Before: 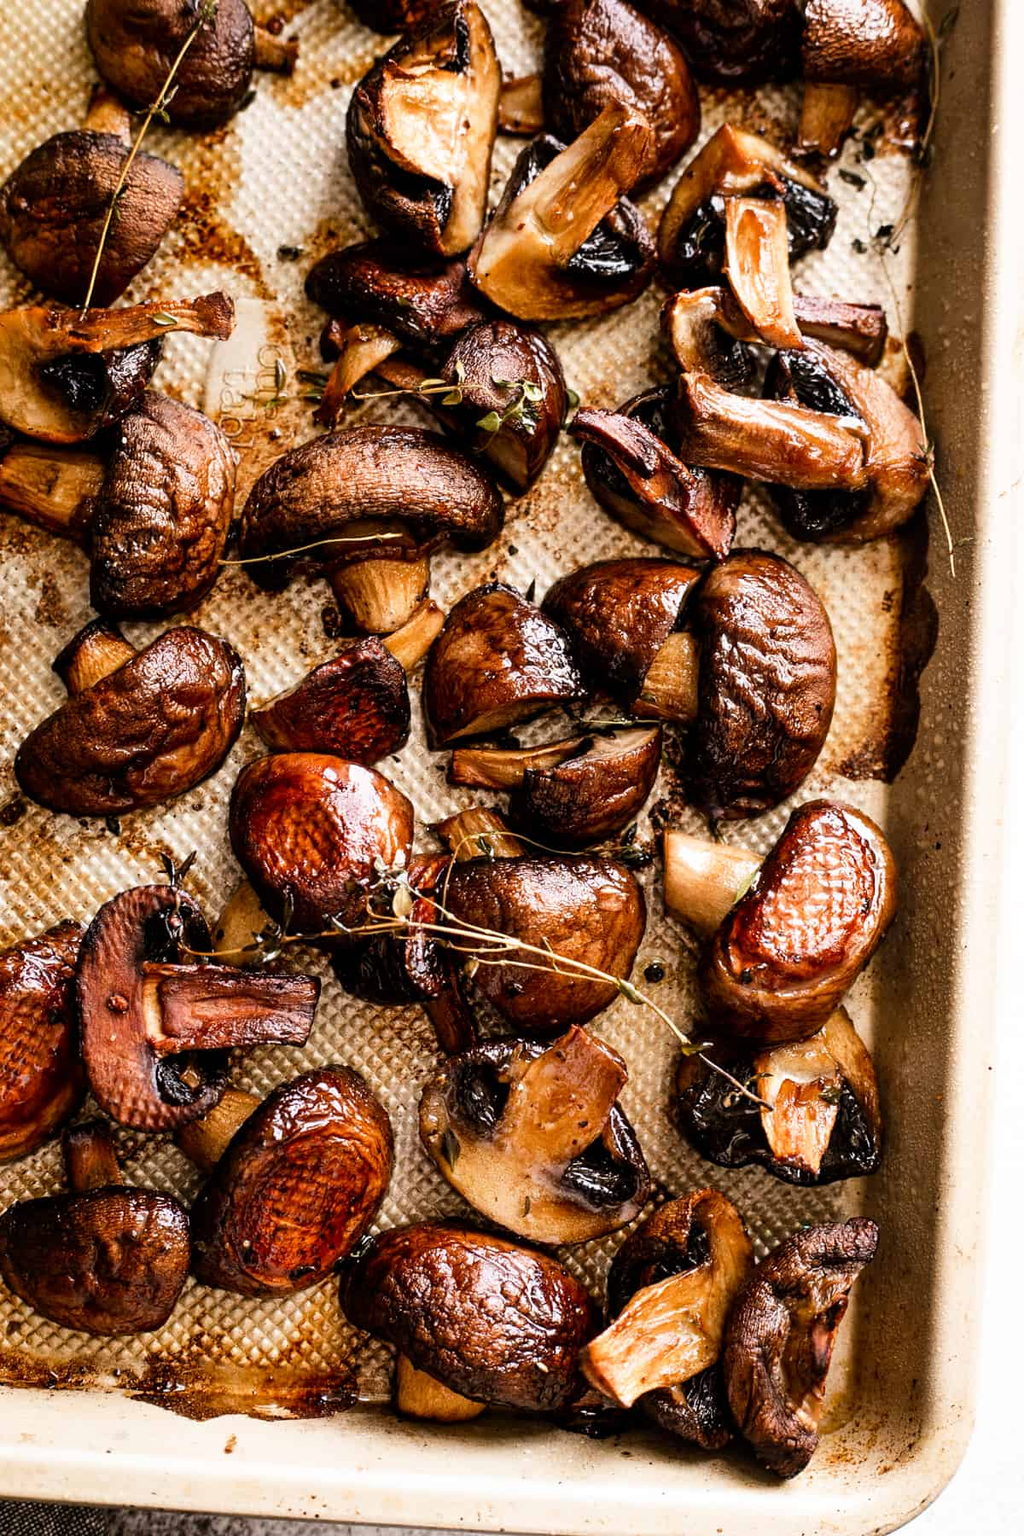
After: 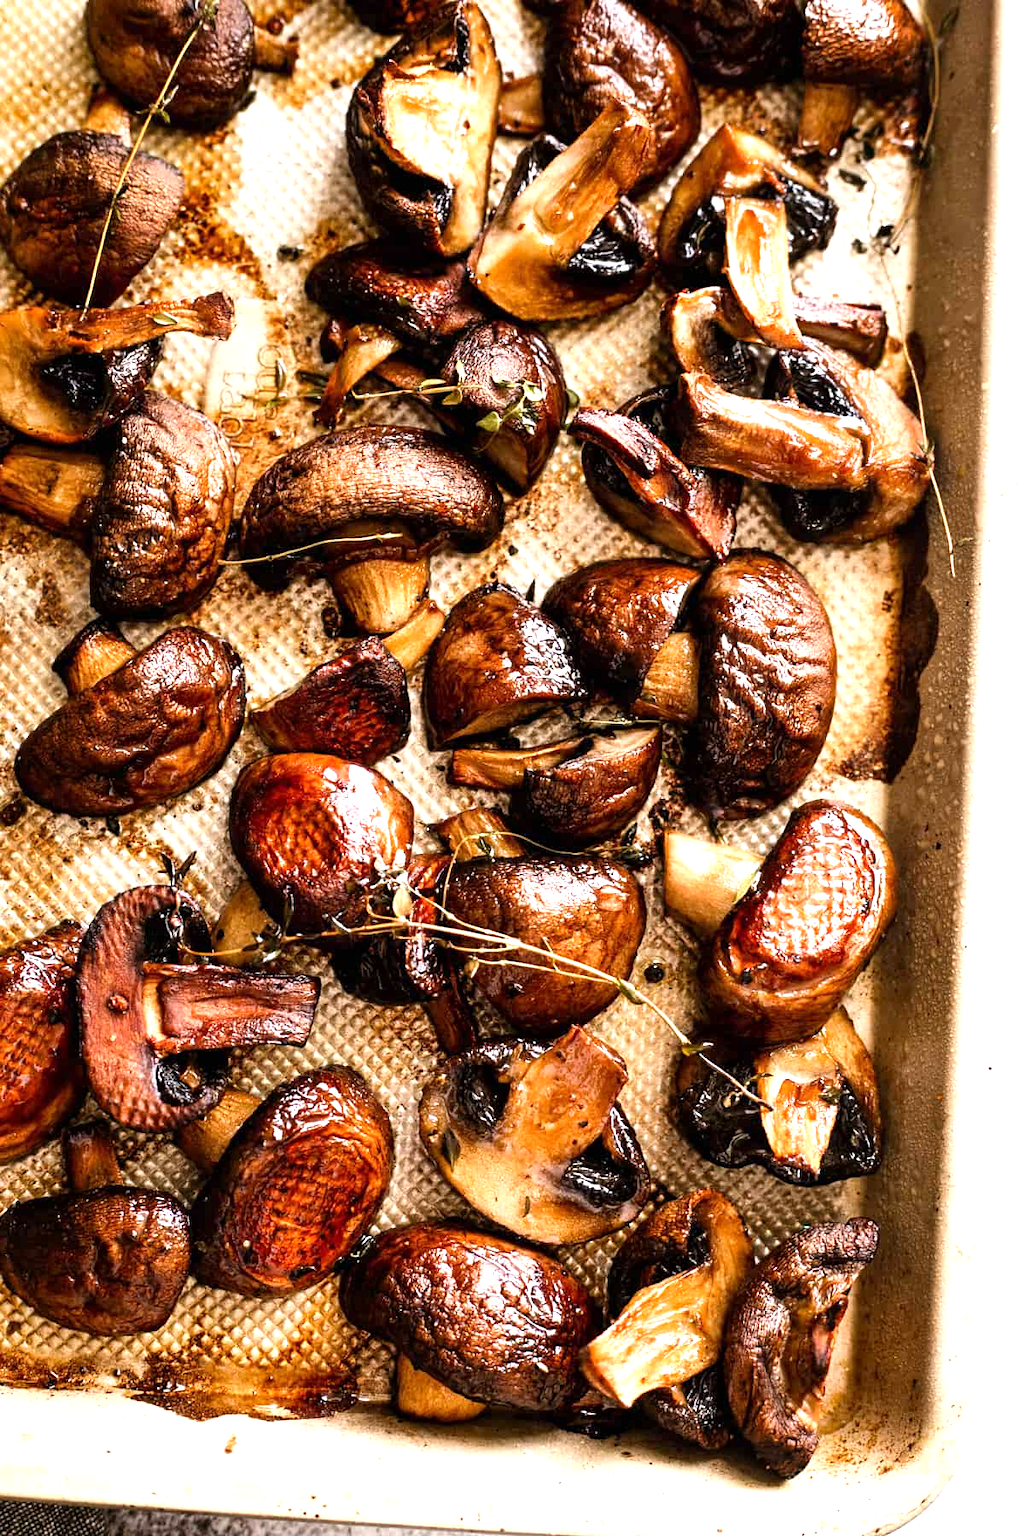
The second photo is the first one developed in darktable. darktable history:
exposure: exposure 0.652 EV, compensate highlight preservation false
